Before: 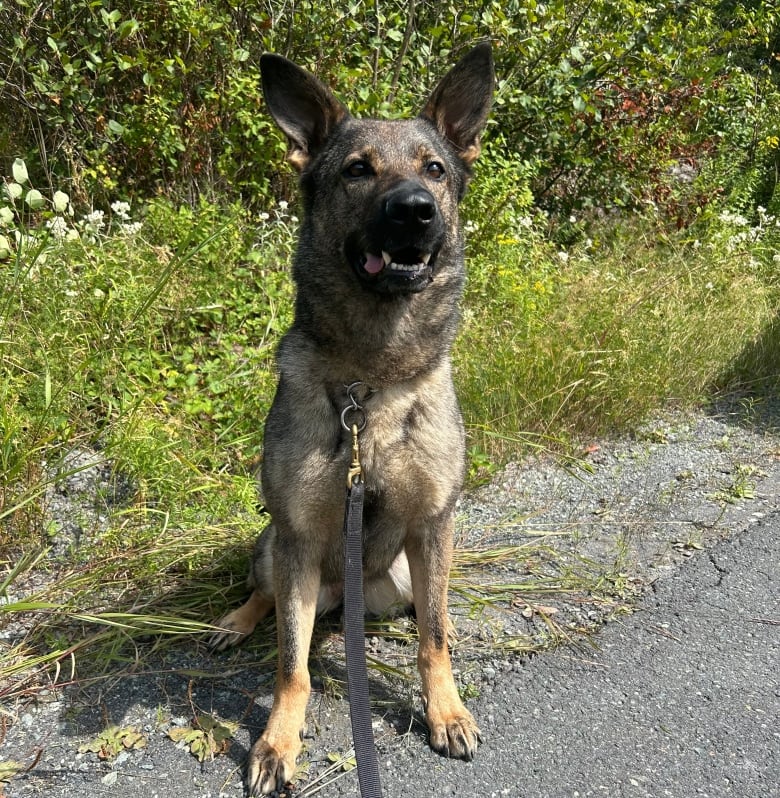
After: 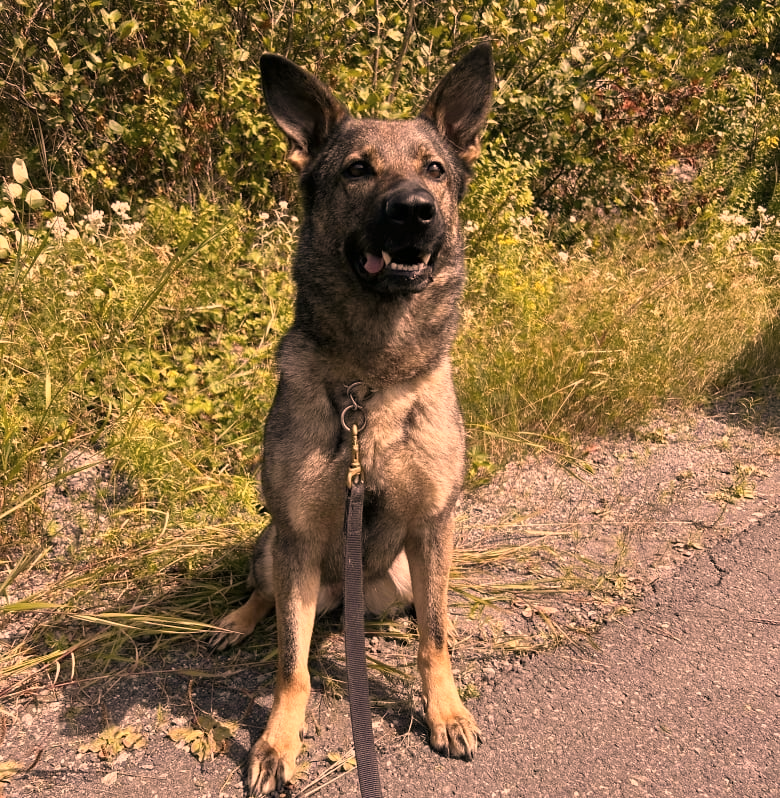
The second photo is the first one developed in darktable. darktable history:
color correction: highlights a* 39.5, highlights b* 39.8, saturation 0.693
